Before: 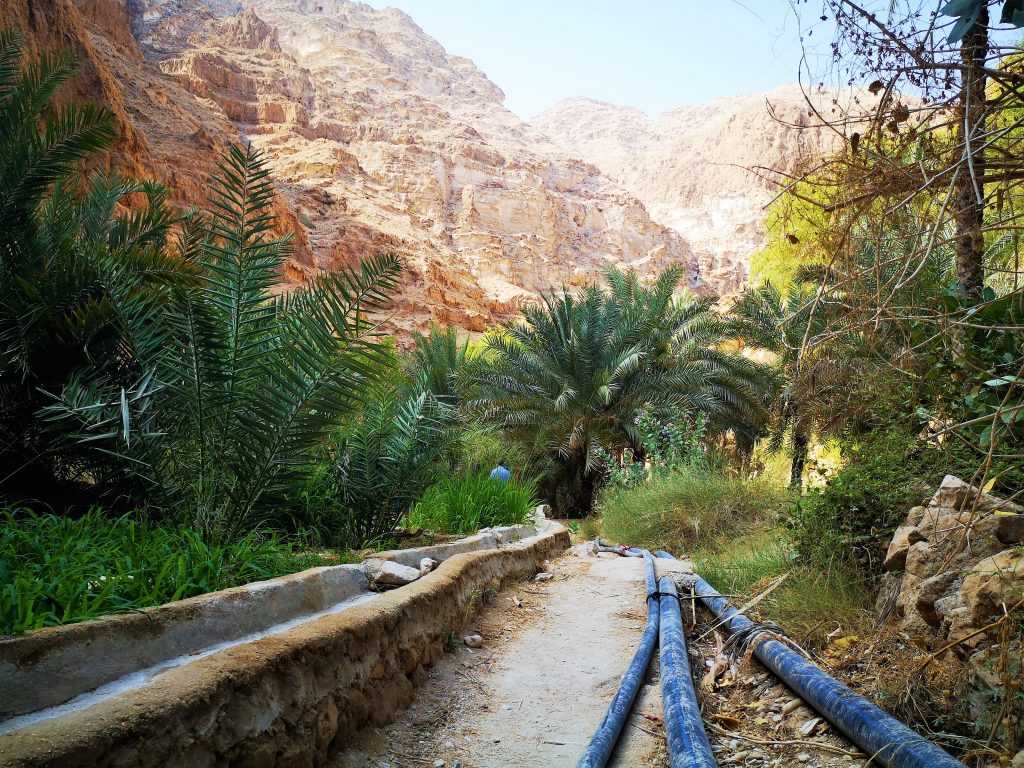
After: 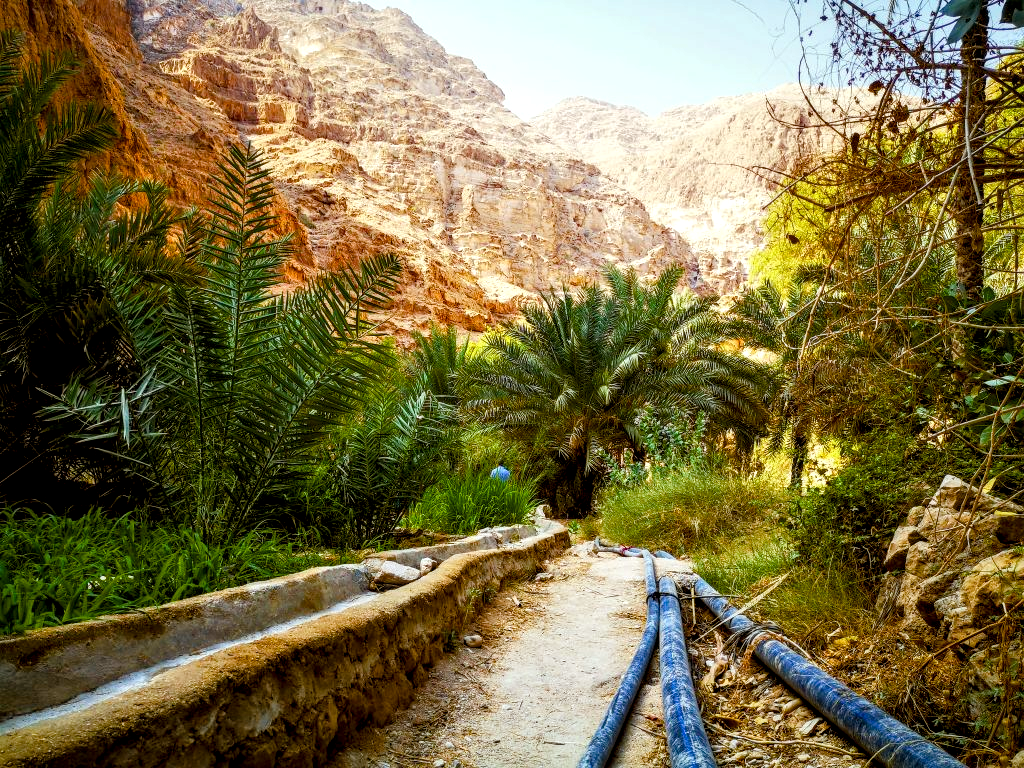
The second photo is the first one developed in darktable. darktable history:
color balance rgb: power › chroma 2.528%, power › hue 67.43°, perceptual saturation grading › global saturation 20%, perceptual saturation grading › highlights -25.071%, perceptual saturation grading › shadows 49.91%, global vibrance 20%
local contrast: detail 153%
